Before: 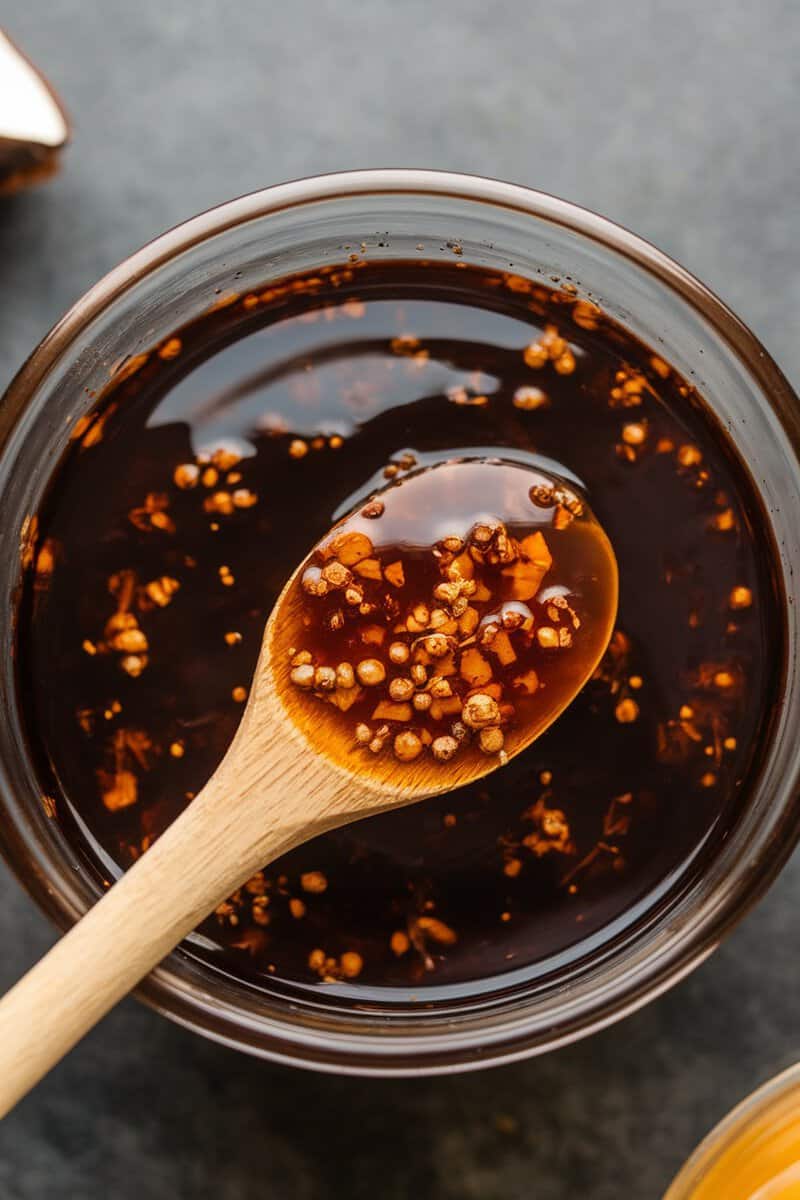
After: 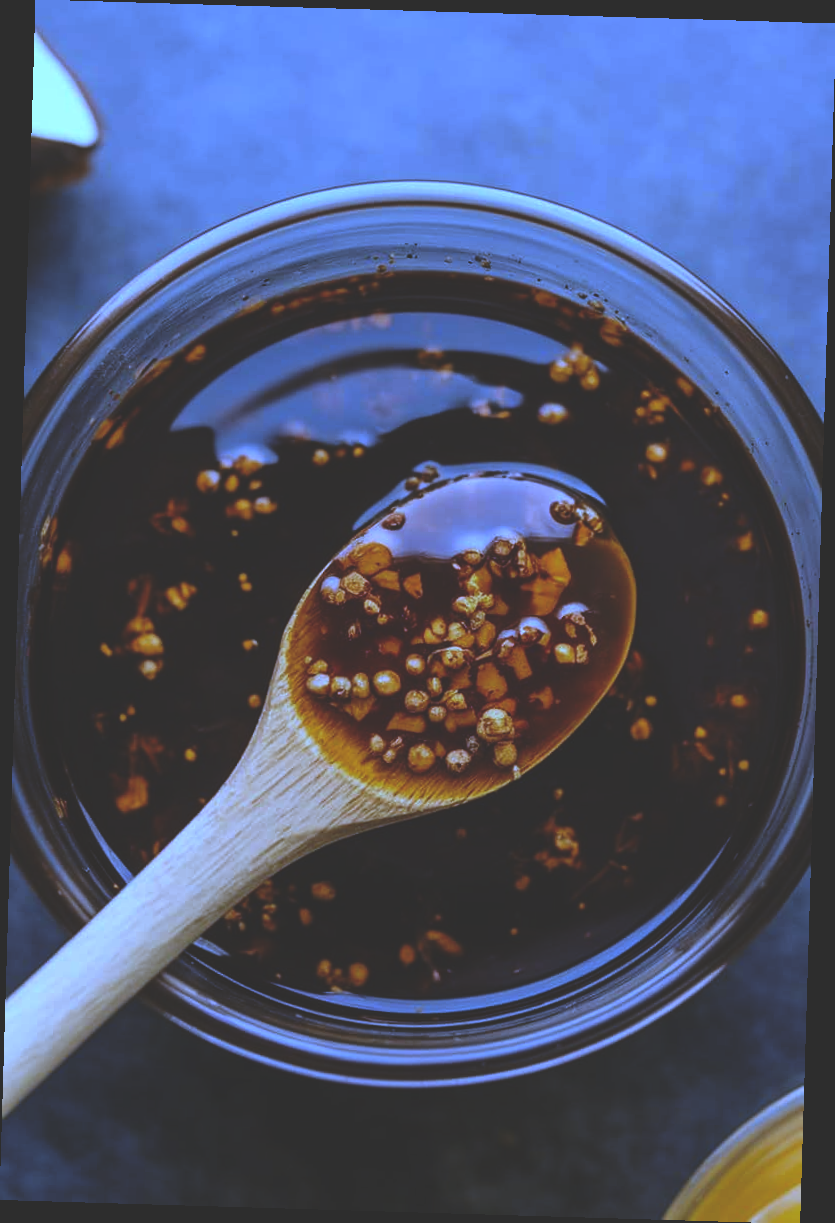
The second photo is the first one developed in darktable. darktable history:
rotate and perspective: rotation 1.72°, automatic cropping off
white balance: red 0.766, blue 1.537
rgb curve: curves: ch0 [(0, 0.186) (0.314, 0.284) (0.775, 0.708) (1, 1)], compensate middle gray true, preserve colors none
